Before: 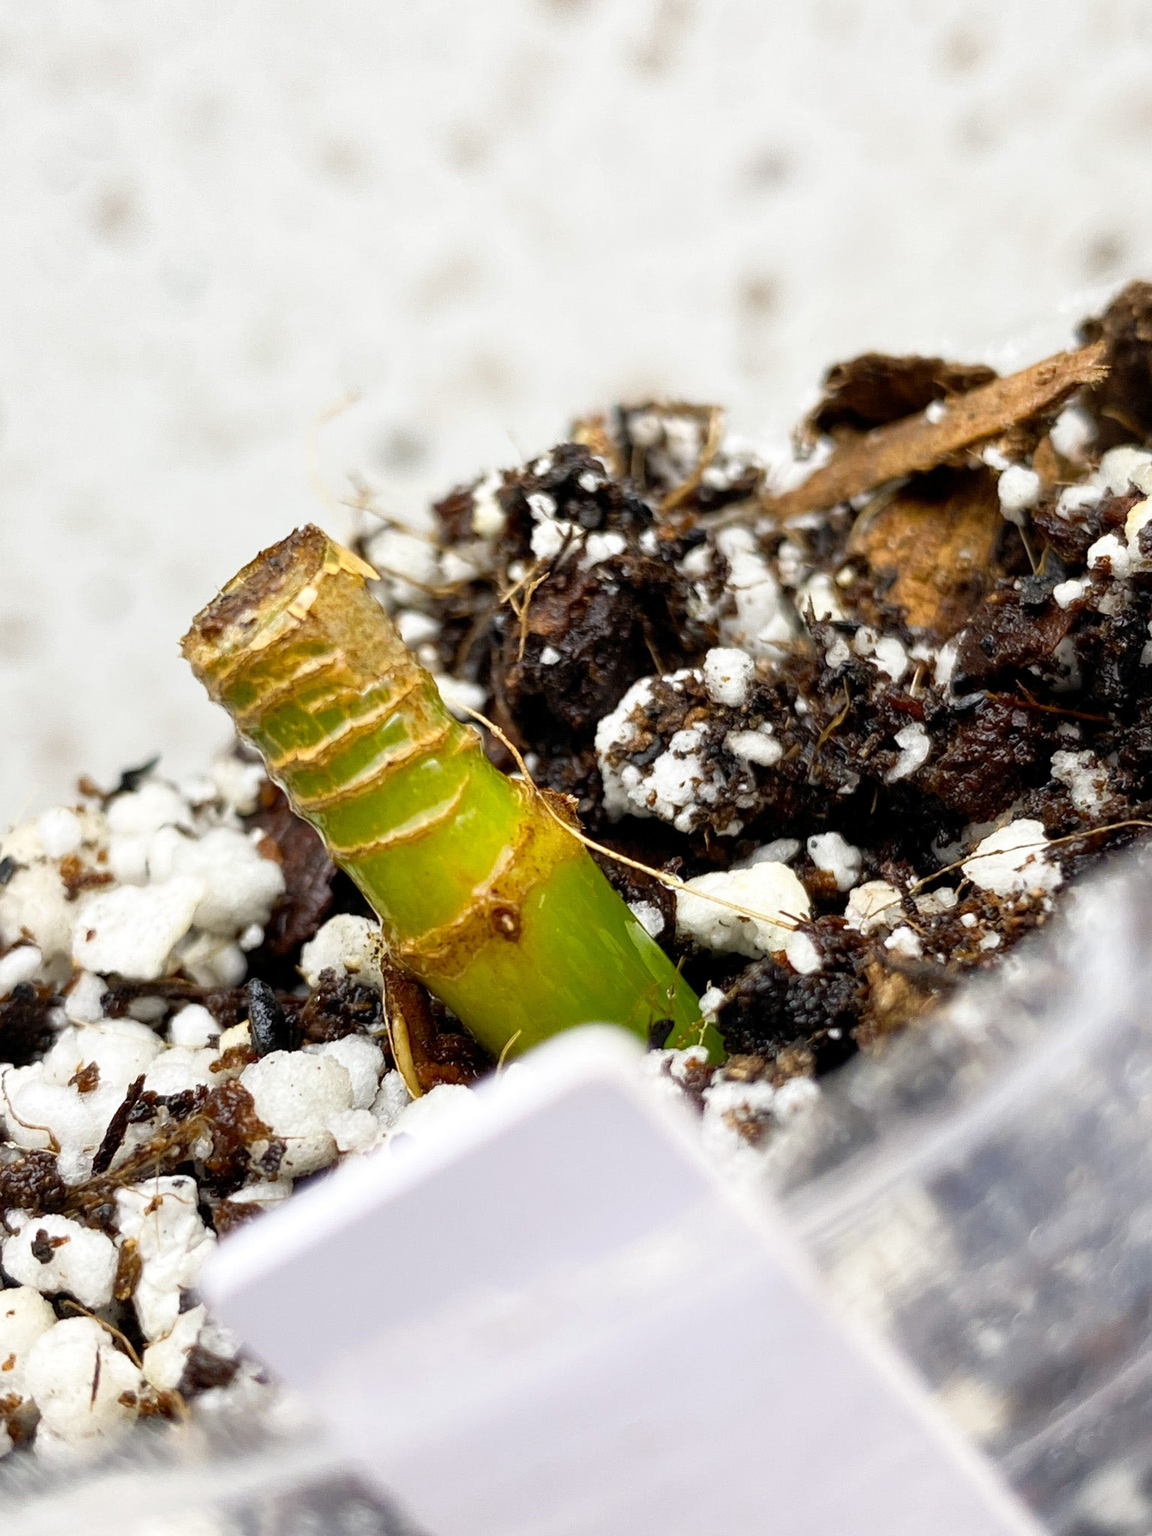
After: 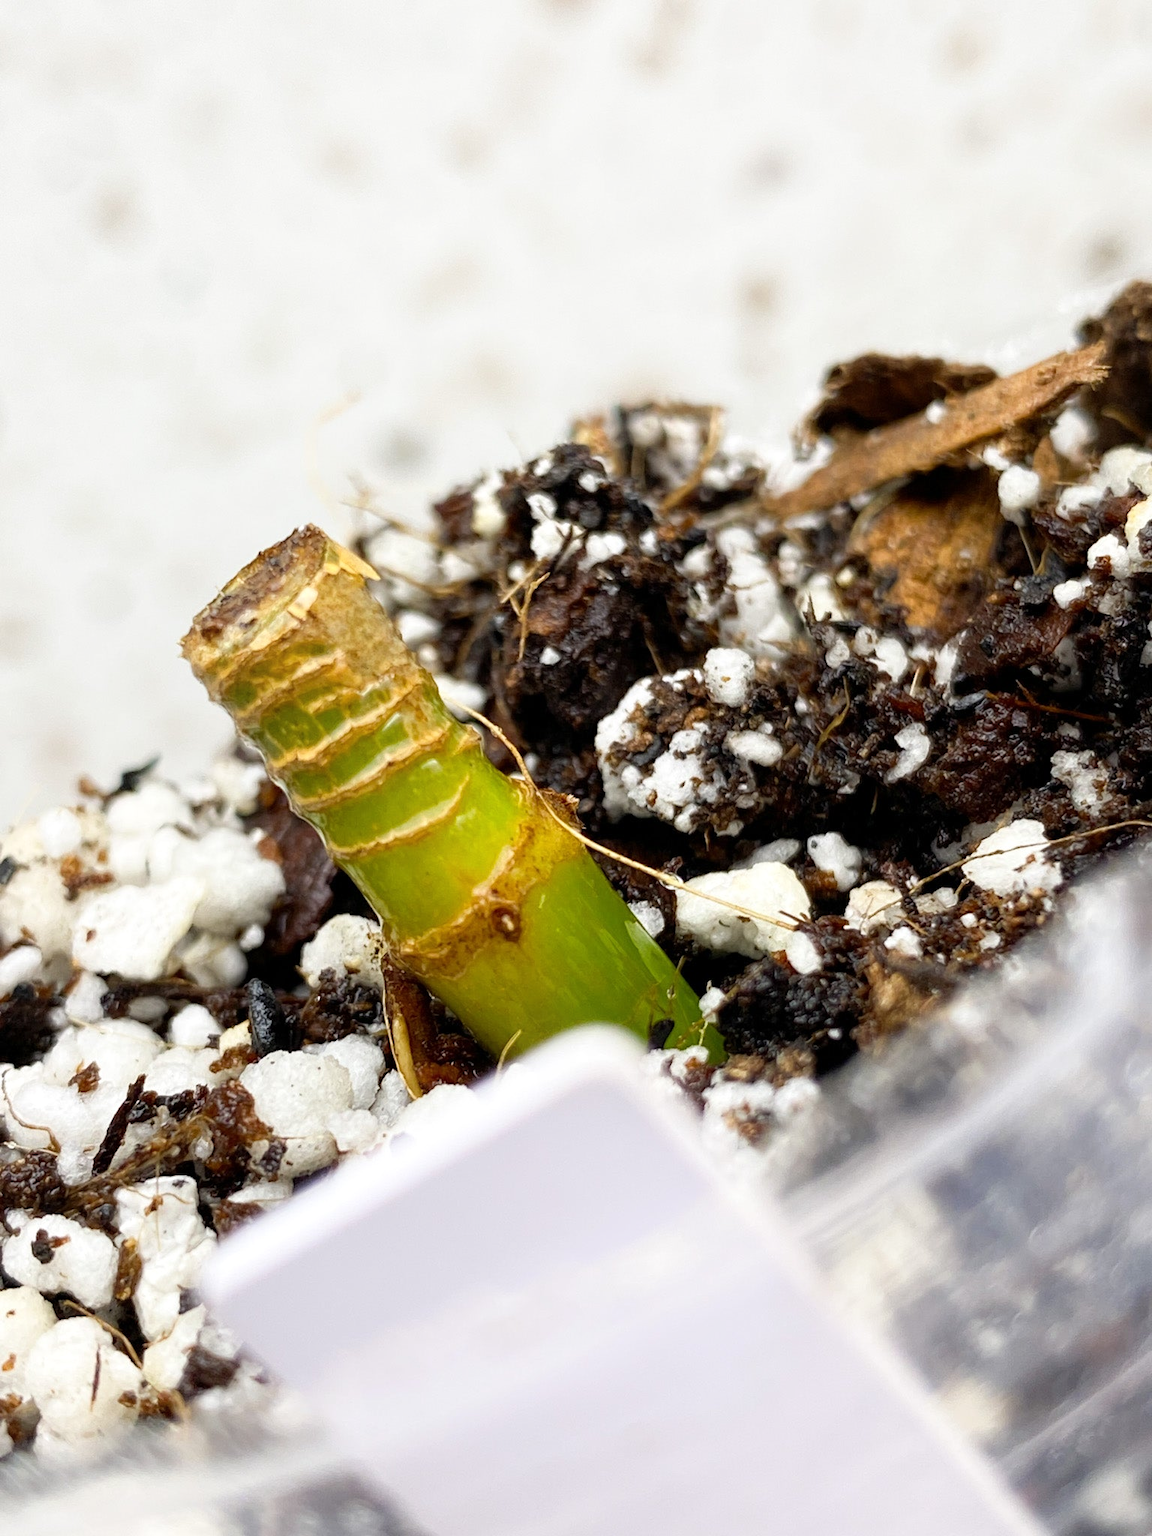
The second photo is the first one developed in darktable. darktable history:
shadows and highlights: radius 90.21, shadows -14.54, white point adjustment 0.277, highlights 32.5, compress 48.57%, soften with gaussian
